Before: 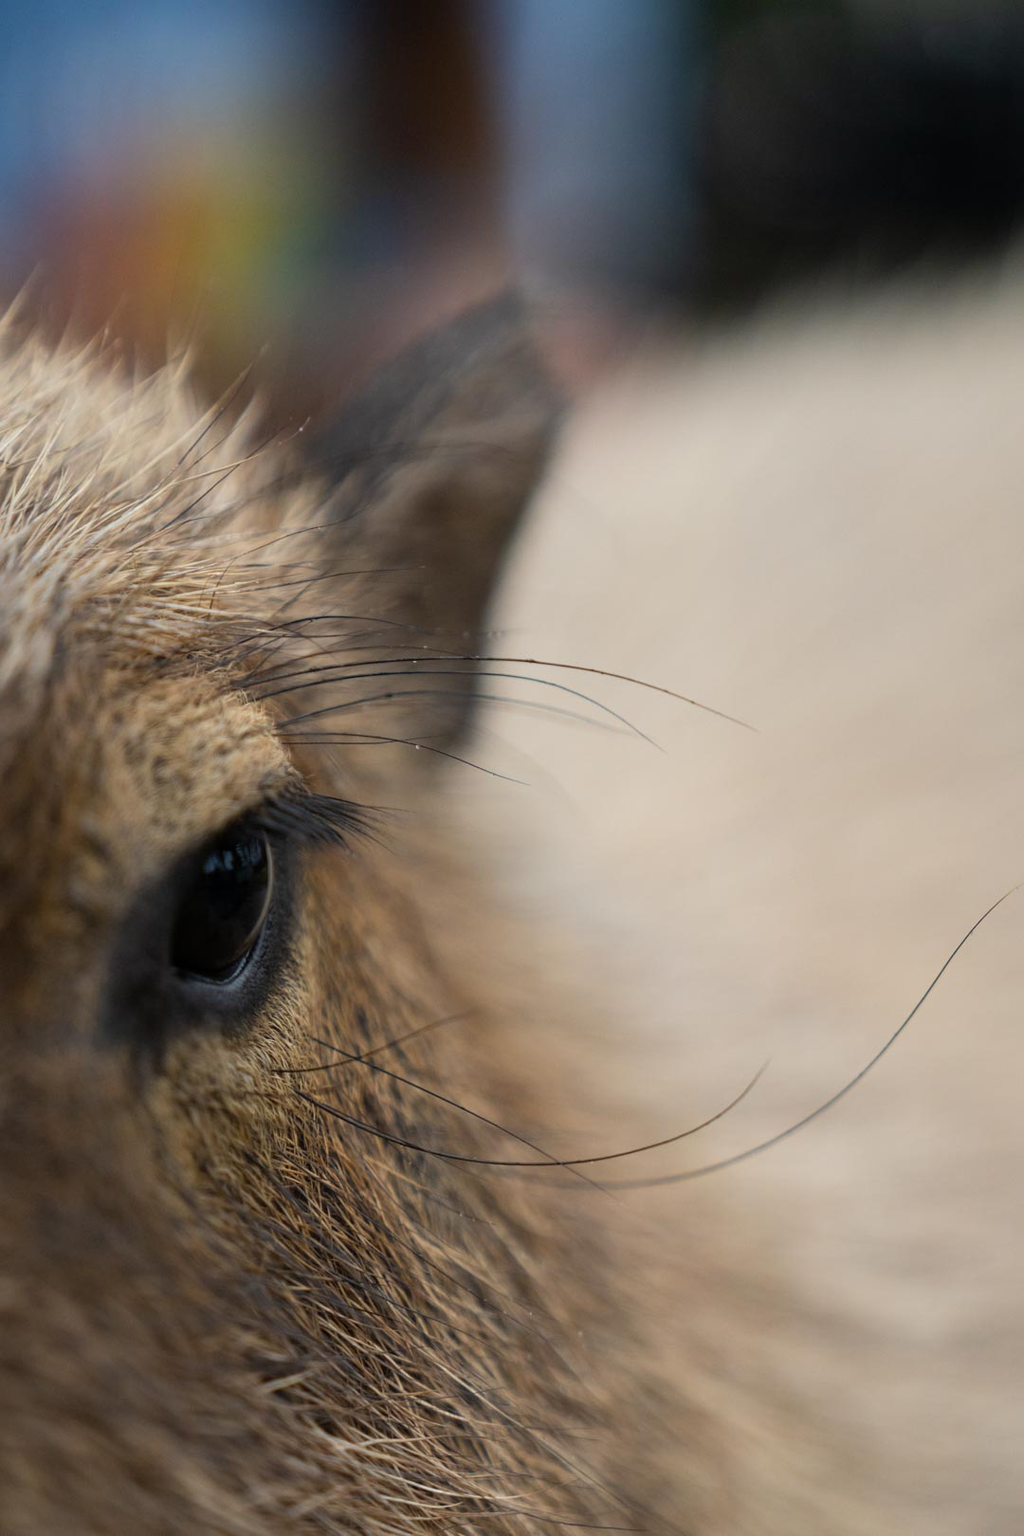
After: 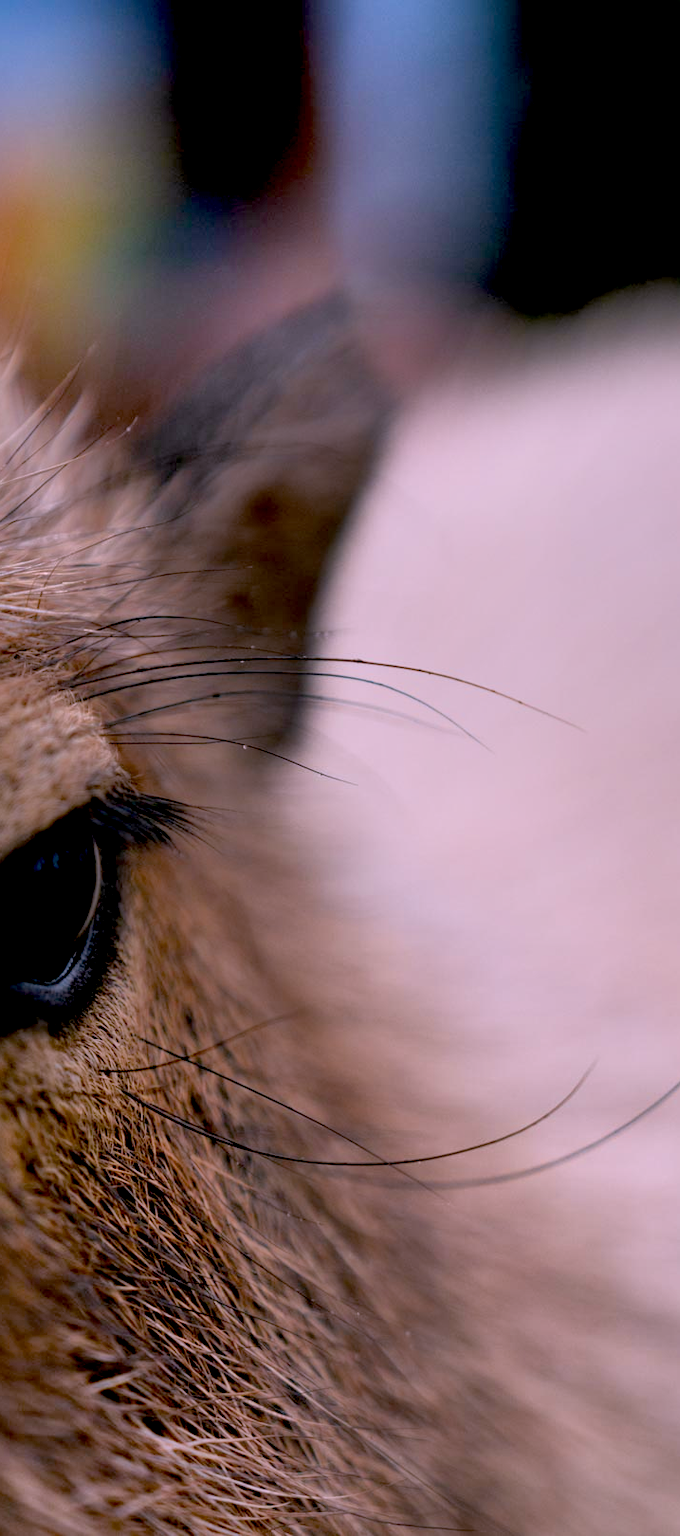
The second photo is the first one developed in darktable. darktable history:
crop: left 16.899%, right 16.556%
tone equalizer: -7 EV -0.63 EV, -6 EV 1 EV, -5 EV -0.45 EV, -4 EV 0.43 EV, -3 EV 0.41 EV, -2 EV 0.15 EV, -1 EV -0.15 EV, +0 EV -0.39 EV, smoothing diameter 25%, edges refinement/feathering 10, preserve details guided filter
exposure: black level correction 0.029, exposure -0.073 EV, compensate highlight preservation false
color correction: highlights a* 15.46, highlights b* -20.56
